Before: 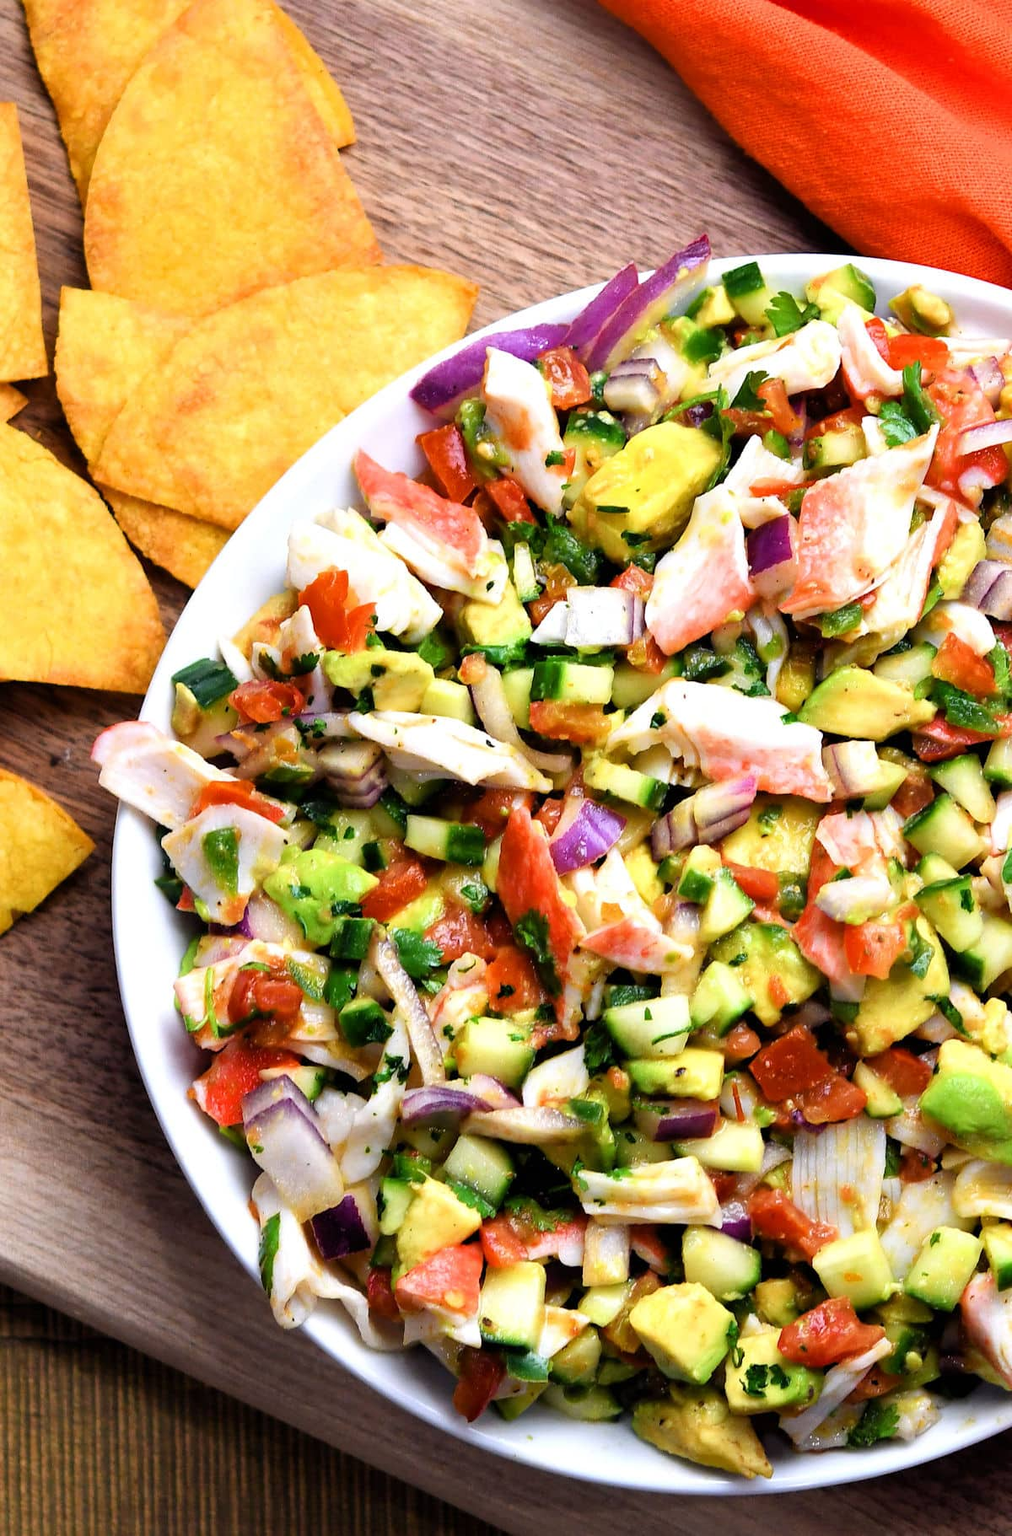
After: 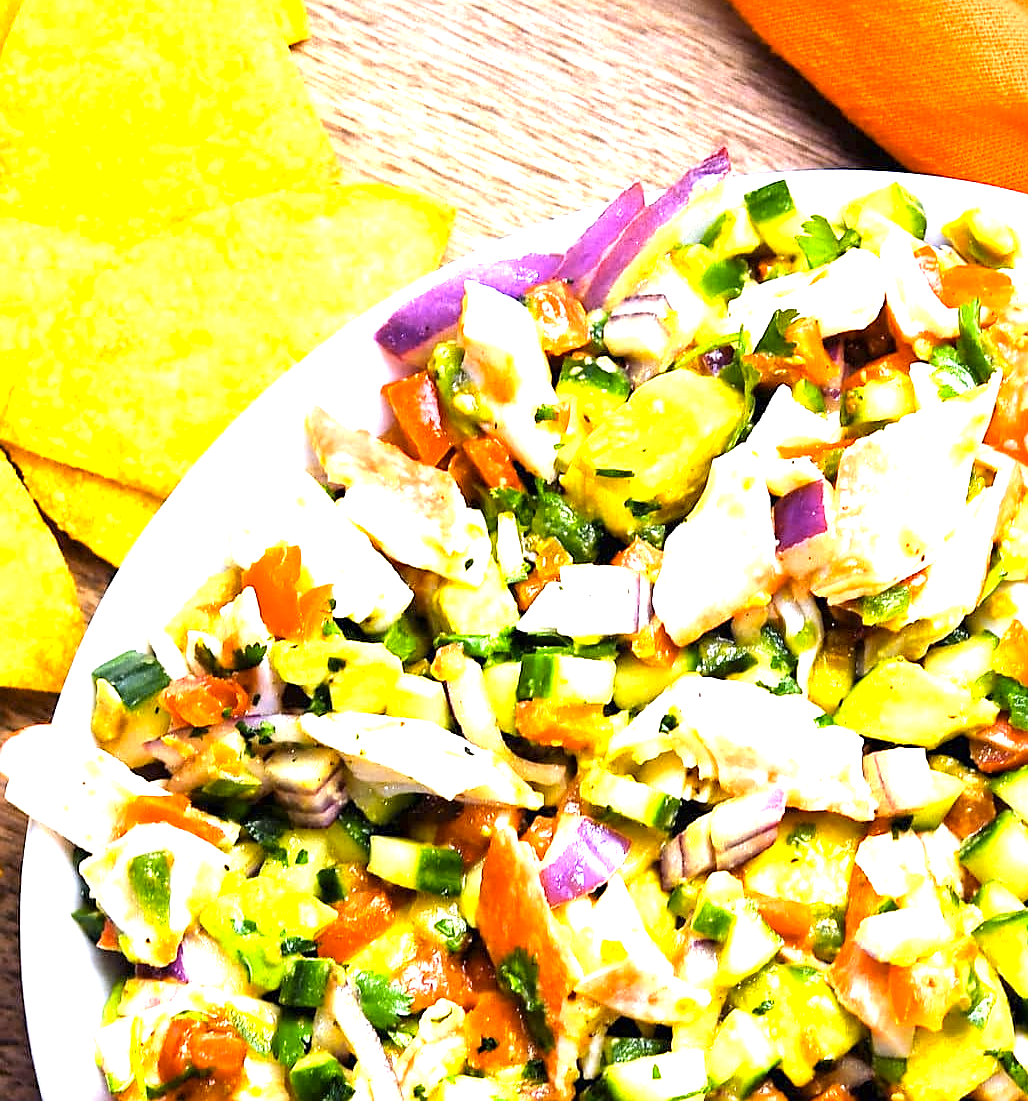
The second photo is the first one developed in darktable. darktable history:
color contrast: green-magenta contrast 0.85, blue-yellow contrast 1.25, unbound 0
sharpen: on, module defaults
crop and rotate: left 9.345%, top 7.22%, right 4.982%, bottom 32.331%
exposure: exposure 1.5 EV, compensate highlight preservation false
